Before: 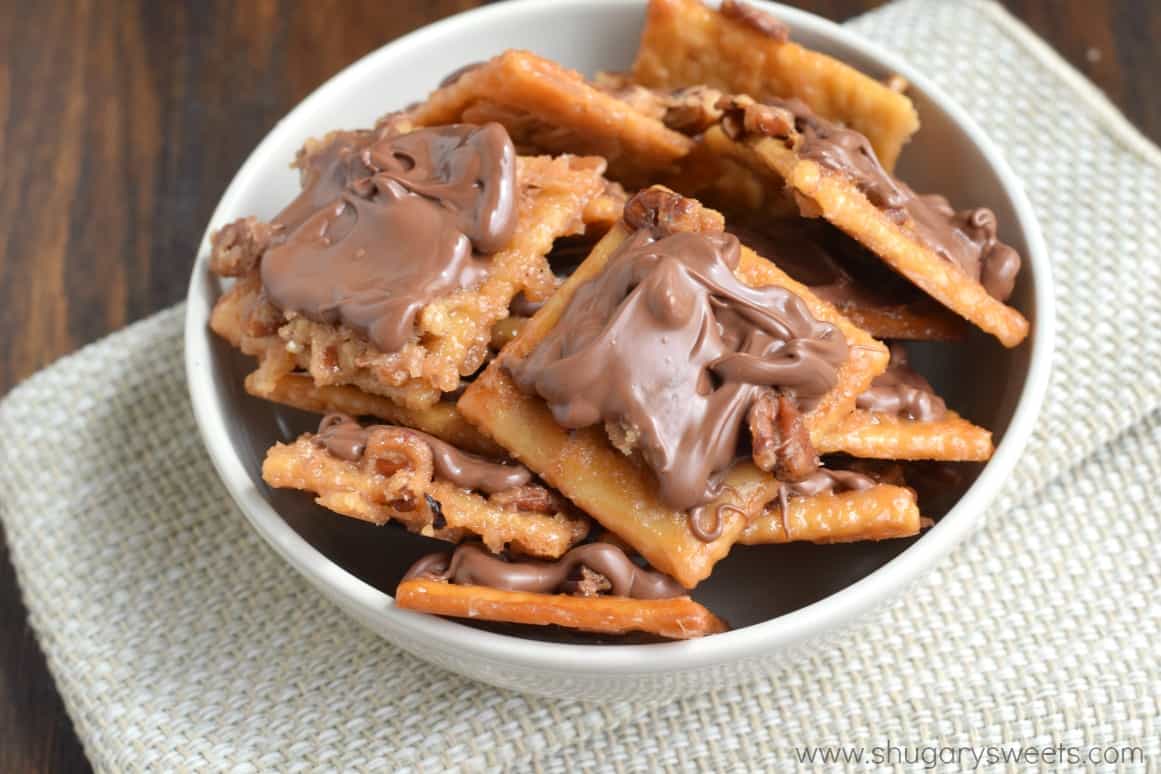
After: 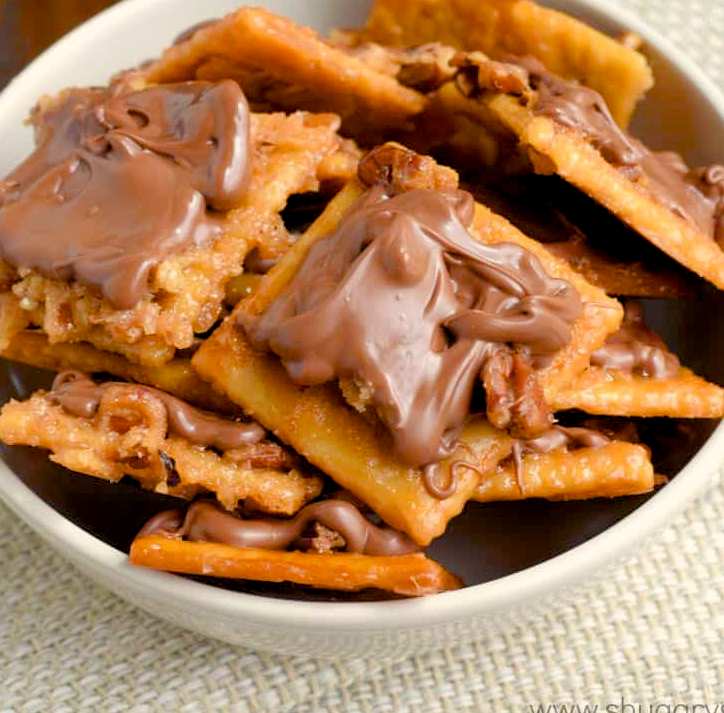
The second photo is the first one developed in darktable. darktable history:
crop and rotate: left 22.918%, top 5.629%, right 14.711%, bottom 2.247%
contrast equalizer: y [[0.5, 0.488, 0.462, 0.461, 0.491, 0.5], [0.5 ×6], [0.5 ×6], [0 ×6], [0 ×6]]
color balance rgb: shadows lift › chroma 3%, shadows lift › hue 280.8°, power › hue 330°, highlights gain › chroma 3%, highlights gain › hue 75.6°, global offset › luminance -1%, perceptual saturation grading › global saturation 20%, perceptual saturation grading › highlights -25%, perceptual saturation grading › shadows 50%, global vibrance 20%
white balance: emerald 1
